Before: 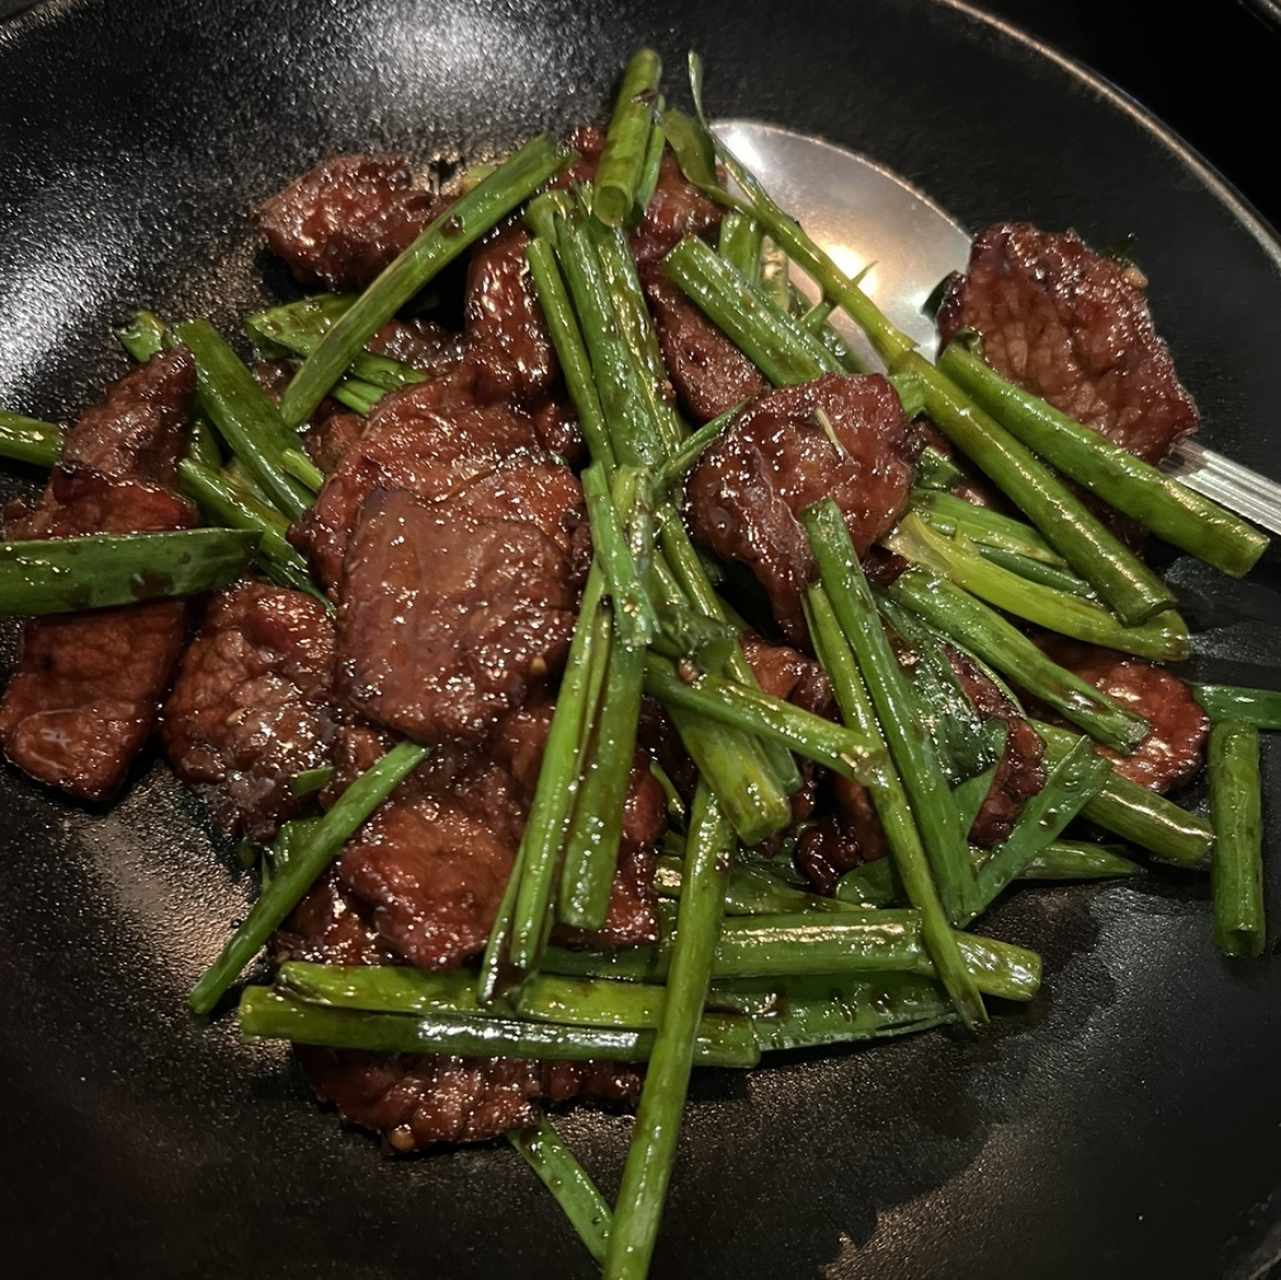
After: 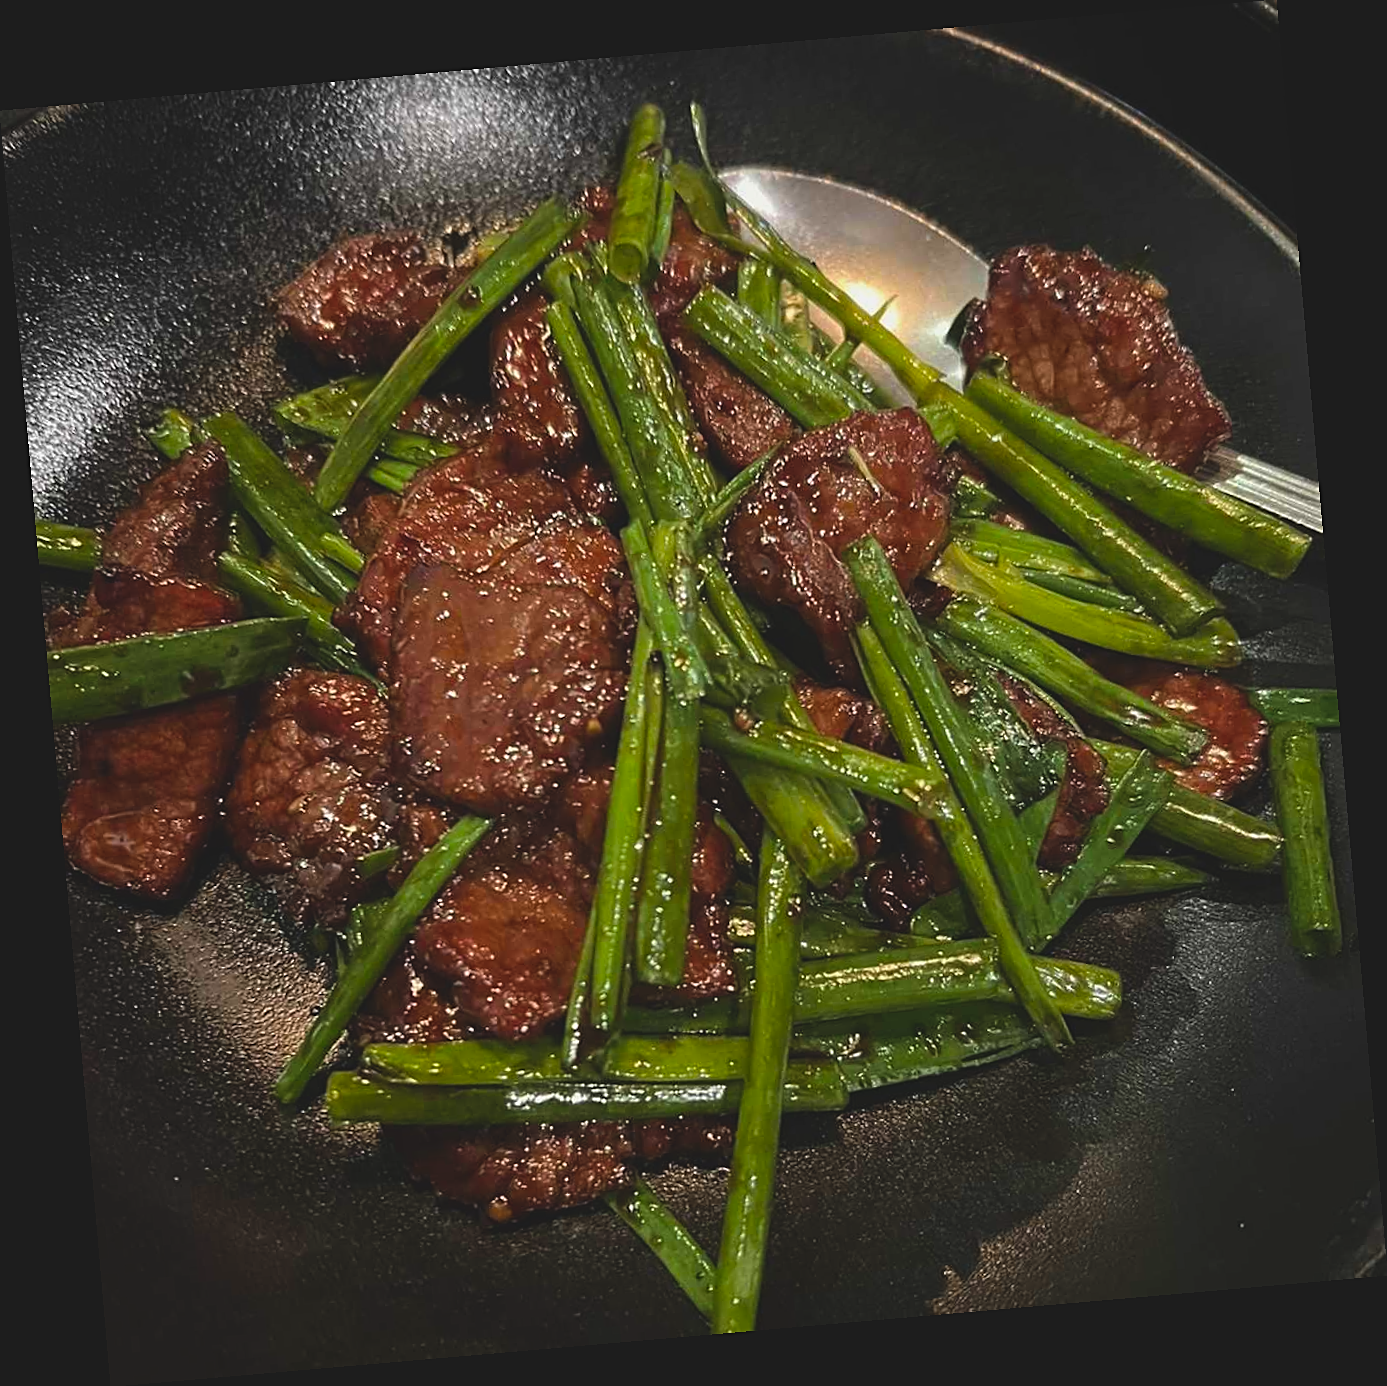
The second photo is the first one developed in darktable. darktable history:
rotate and perspective: rotation -4.98°, automatic cropping off
color balance rgb: perceptual saturation grading › global saturation 25%, global vibrance 20%
exposure: black level correction -0.014, exposure -0.193 EV, compensate highlight preservation false
sharpen: on, module defaults
